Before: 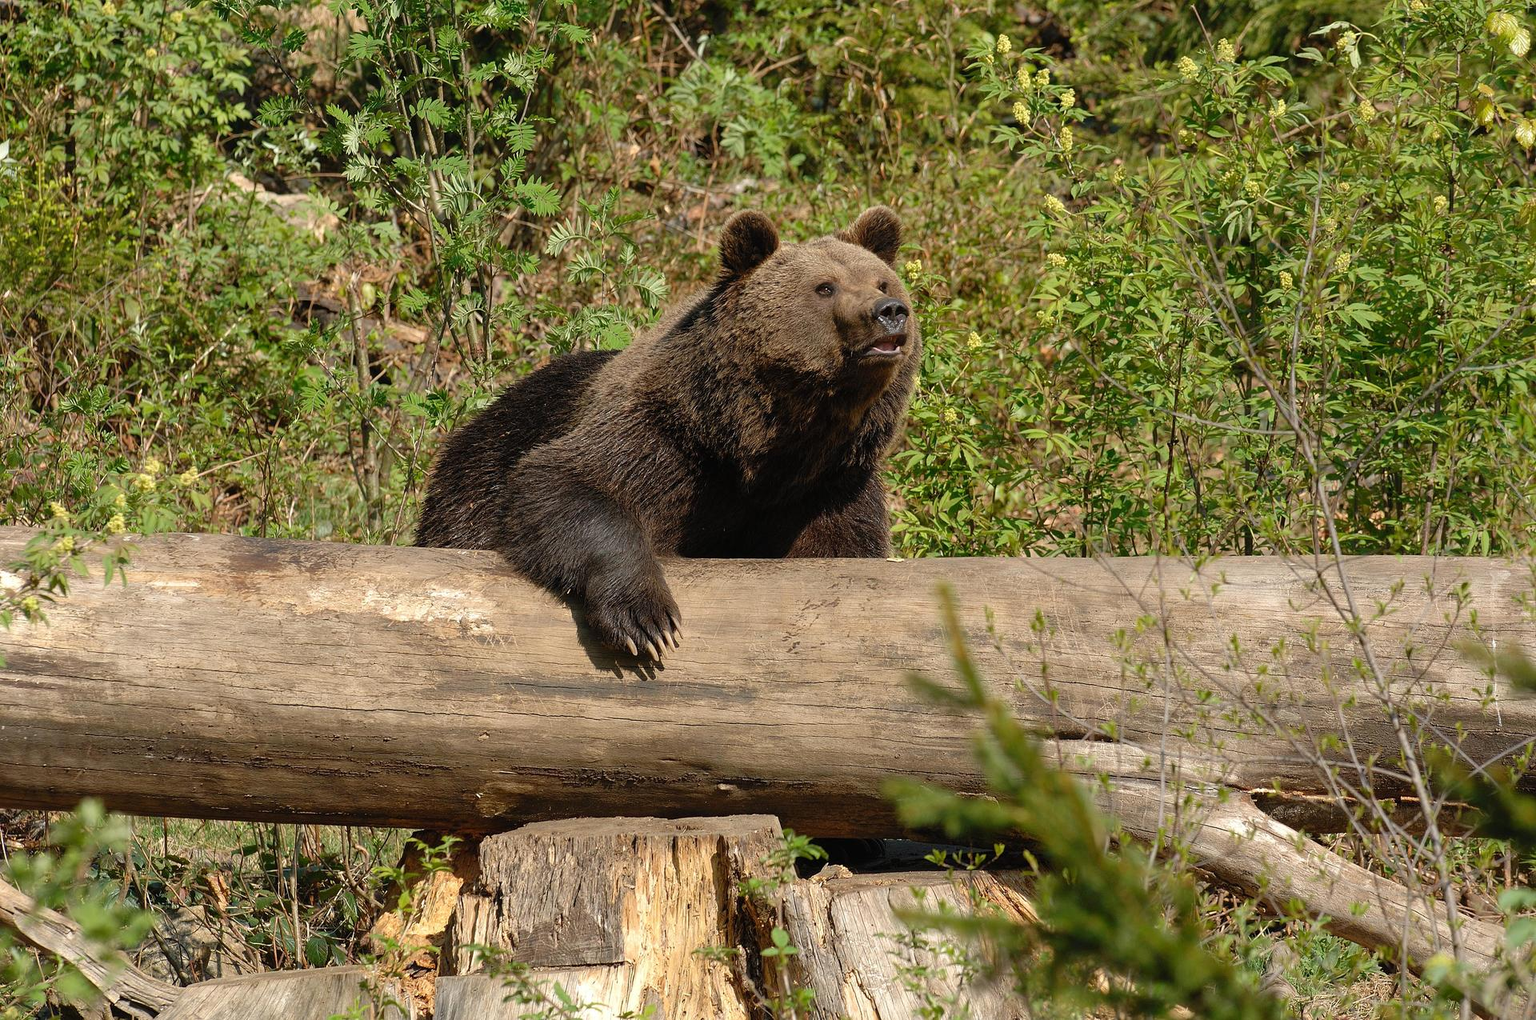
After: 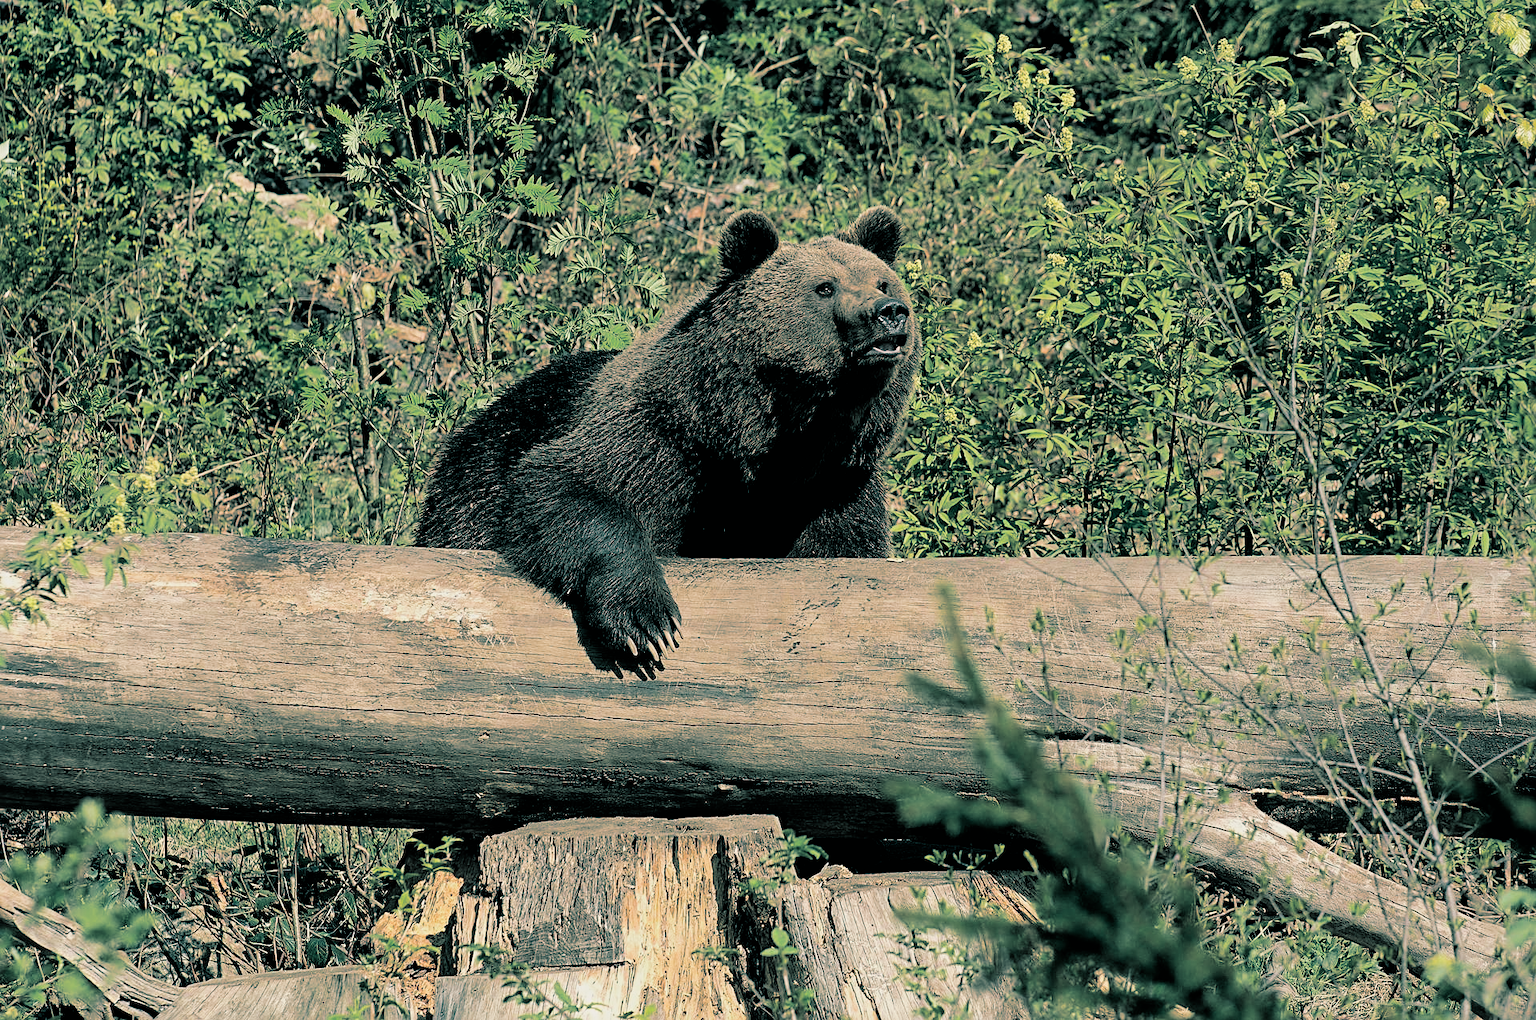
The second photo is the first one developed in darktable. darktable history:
split-toning: shadows › hue 186.43°, highlights › hue 49.29°, compress 30.29%
exposure: black level correction 0.002, exposure 0.15 EV, compensate highlight preservation false
filmic rgb: black relative exposure -5 EV, hardness 2.88, contrast 1.3
sharpen: radius 2.767
